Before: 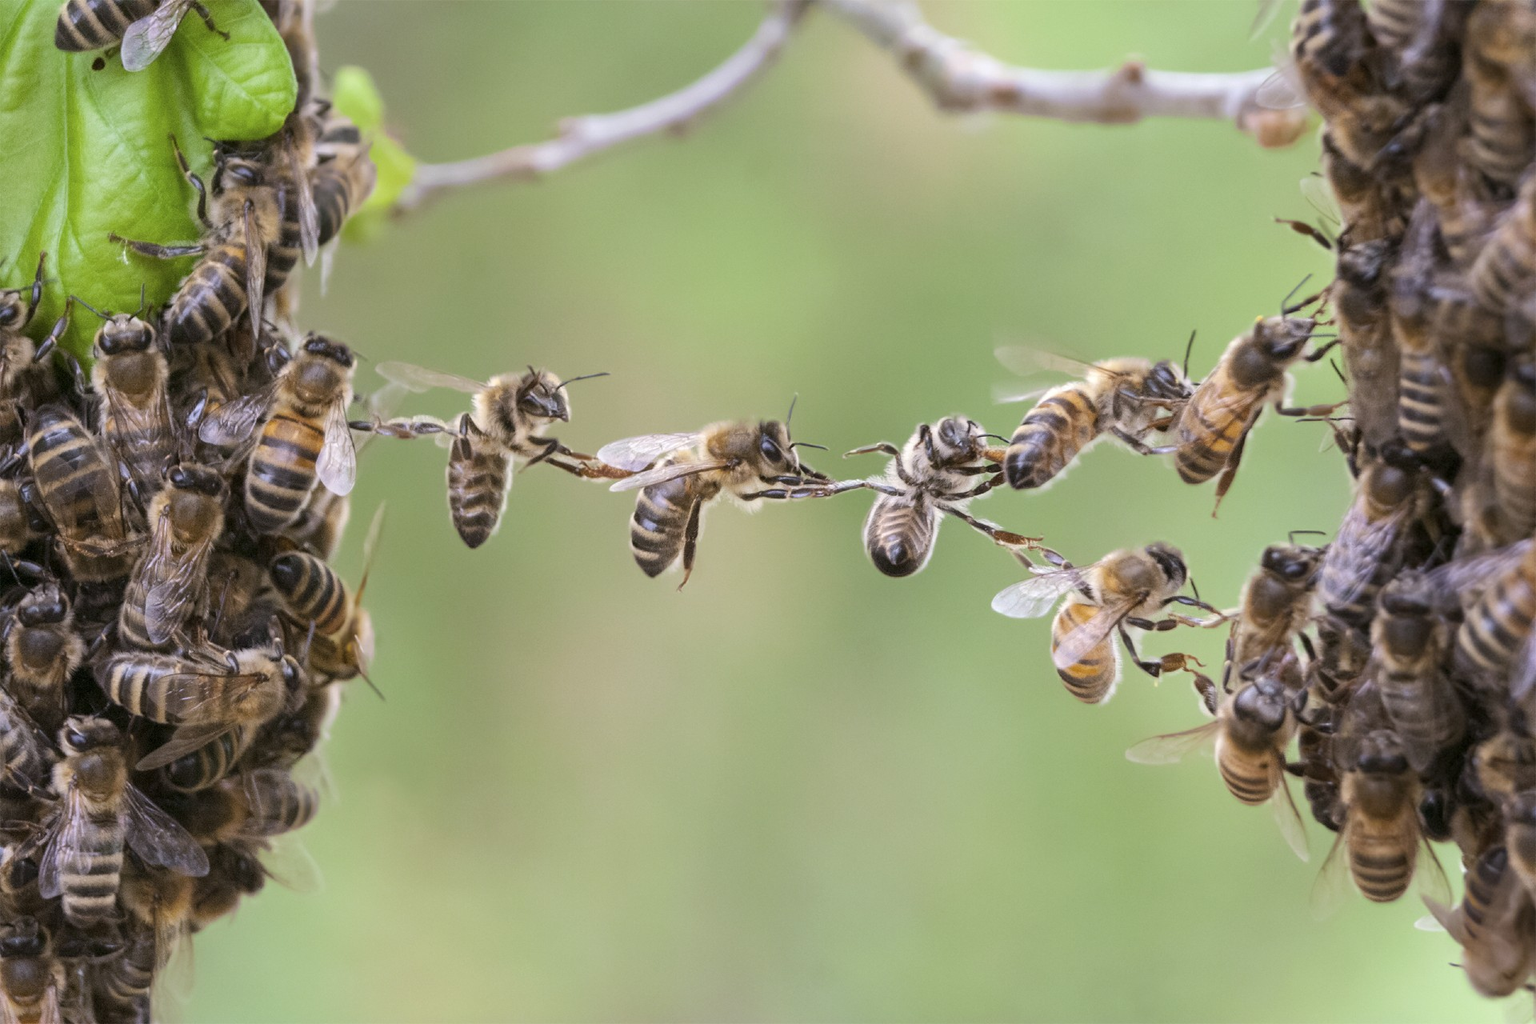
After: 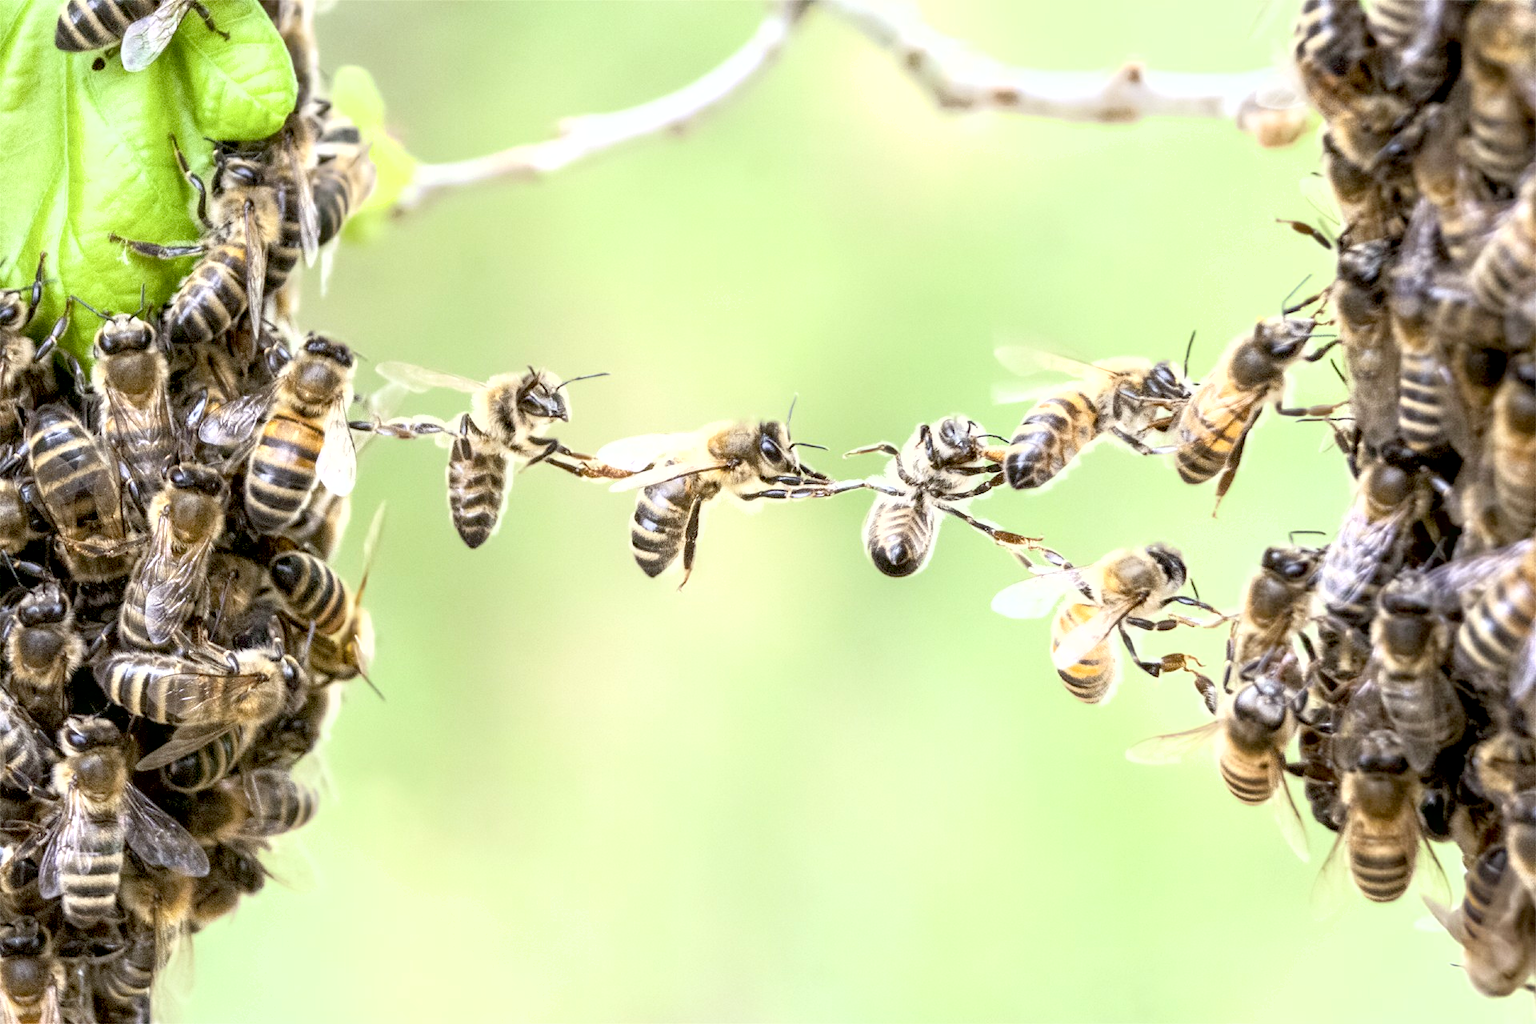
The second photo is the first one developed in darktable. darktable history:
local contrast: on, module defaults
color correction: highlights a* -4.66, highlights b* 5.04, saturation 0.94
shadows and highlights: shadows 1.73, highlights 39.05
exposure: black level correction 0.011, exposure 1.08 EV, compensate highlight preservation false
